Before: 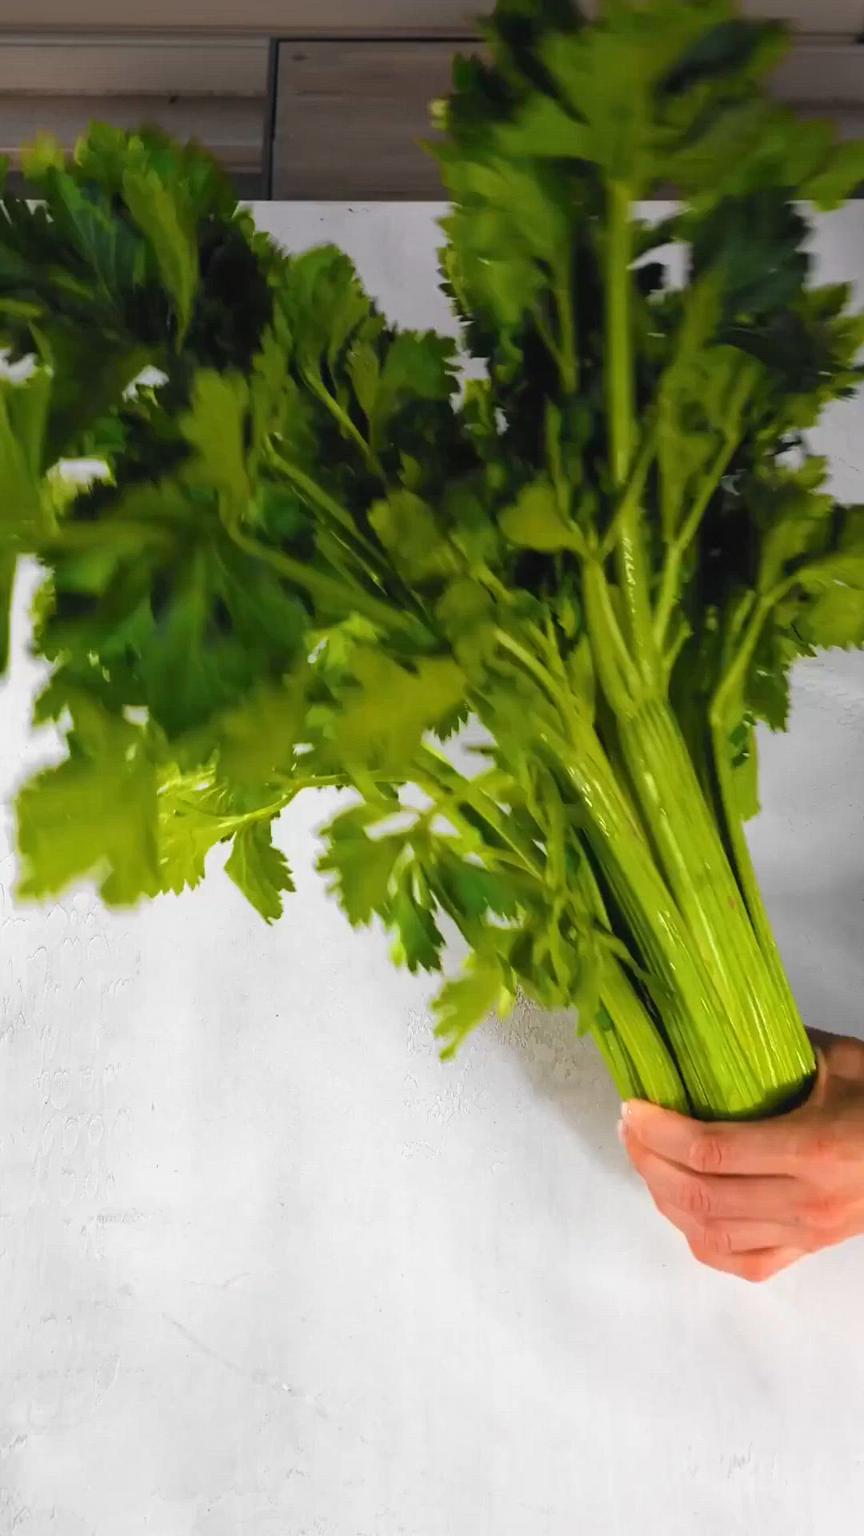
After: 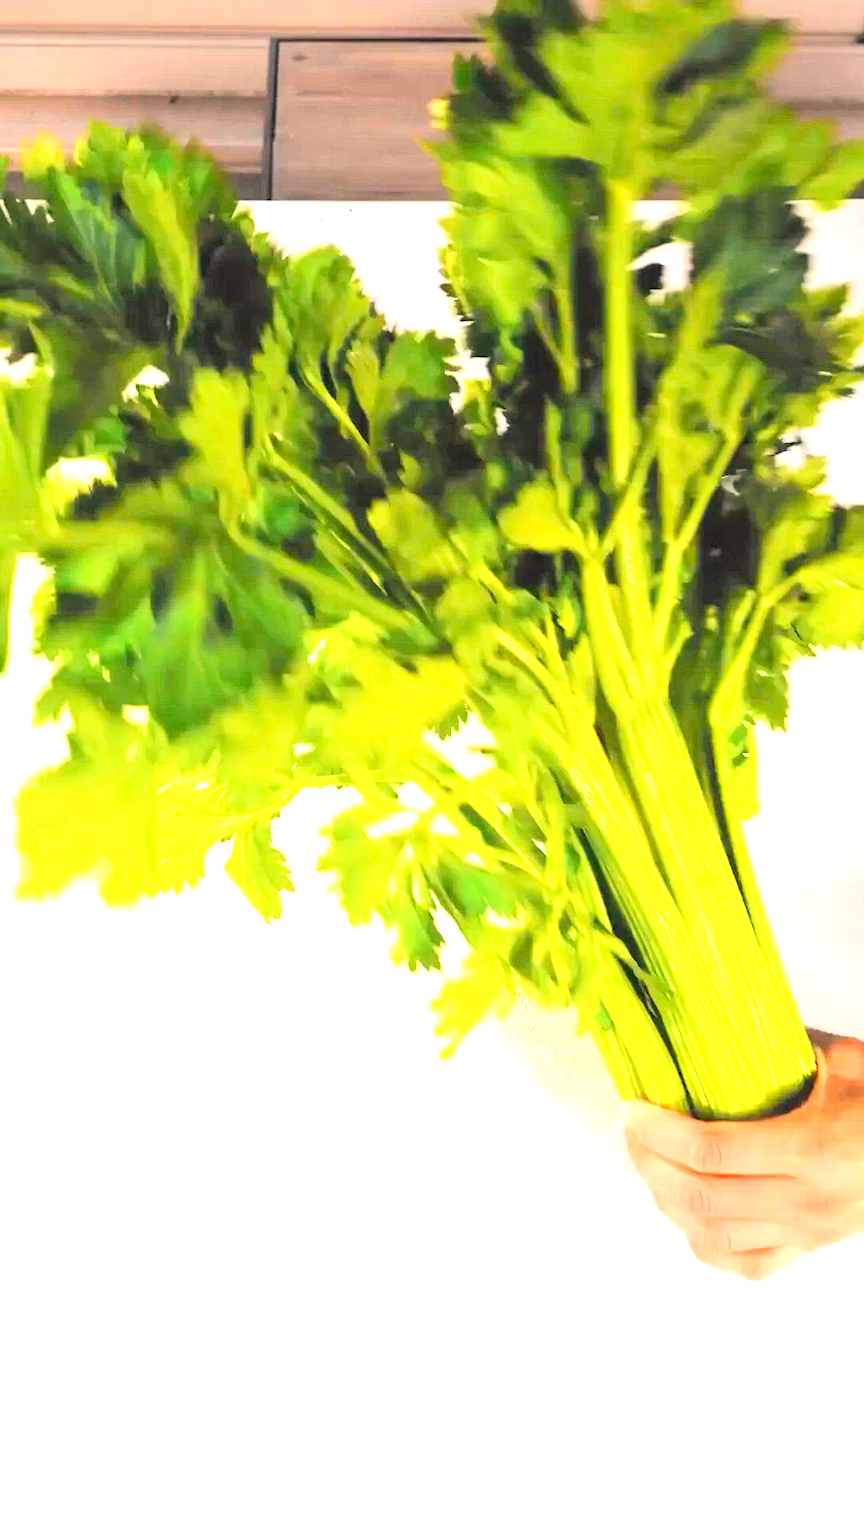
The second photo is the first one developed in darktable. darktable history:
exposure: exposure 2 EV, compensate exposure bias true, compensate highlight preservation false
tone curve: curves: ch0 [(0, 0) (0.004, 0.001) (0.133, 0.132) (0.325, 0.395) (0.455, 0.565) (0.832, 0.925) (1, 1)], color space Lab, linked channels, preserve colors none
white balance: red 1.127, blue 0.943
